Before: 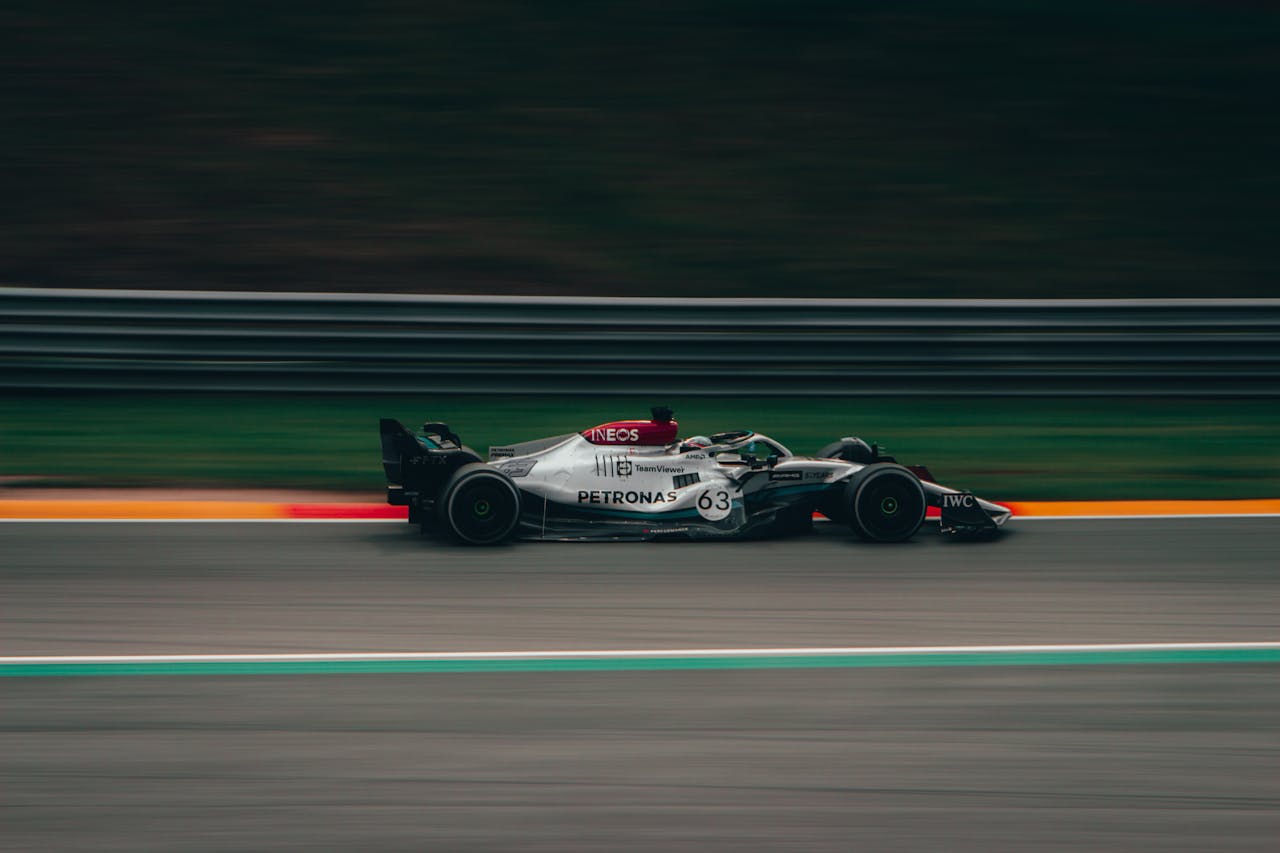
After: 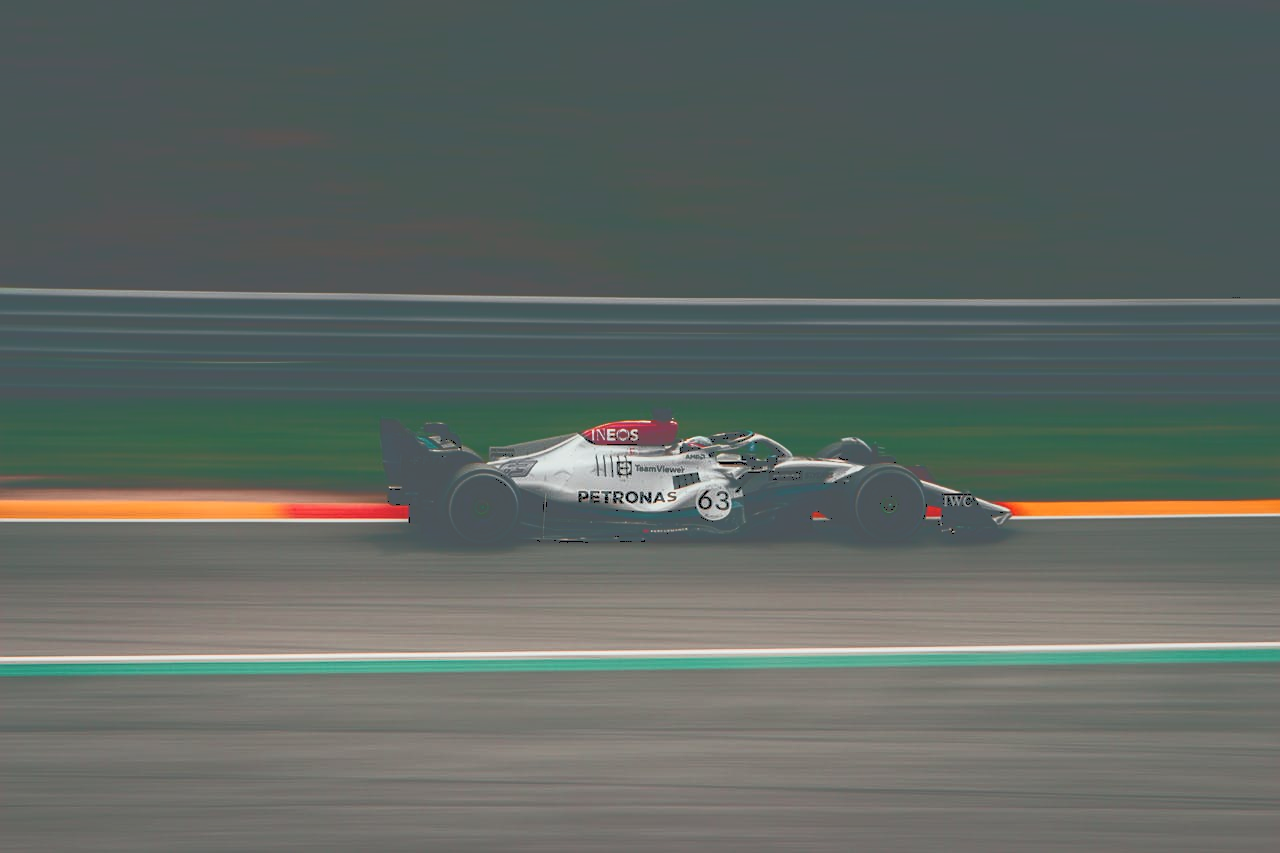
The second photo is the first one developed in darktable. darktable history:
sharpen: radius 1.248, amount 0.289, threshold 0.093
tone curve: curves: ch0 [(0, 0) (0.003, 0.345) (0.011, 0.345) (0.025, 0.345) (0.044, 0.349) (0.069, 0.353) (0.1, 0.356) (0.136, 0.359) (0.177, 0.366) (0.224, 0.378) (0.277, 0.398) (0.335, 0.429) (0.399, 0.476) (0.468, 0.545) (0.543, 0.624) (0.623, 0.721) (0.709, 0.811) (0.801, 0.876) (0.898, 0.913) (1, 1)], color space Lab, independent channels, preserve colors none
